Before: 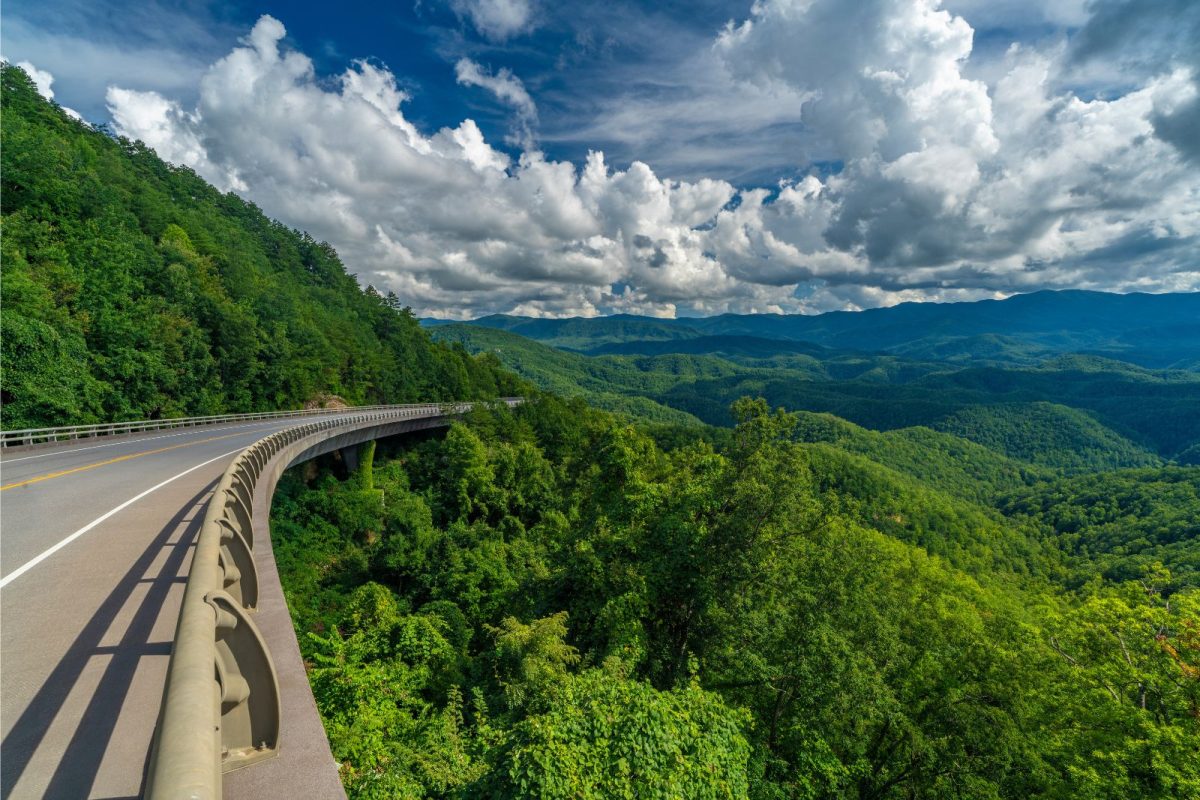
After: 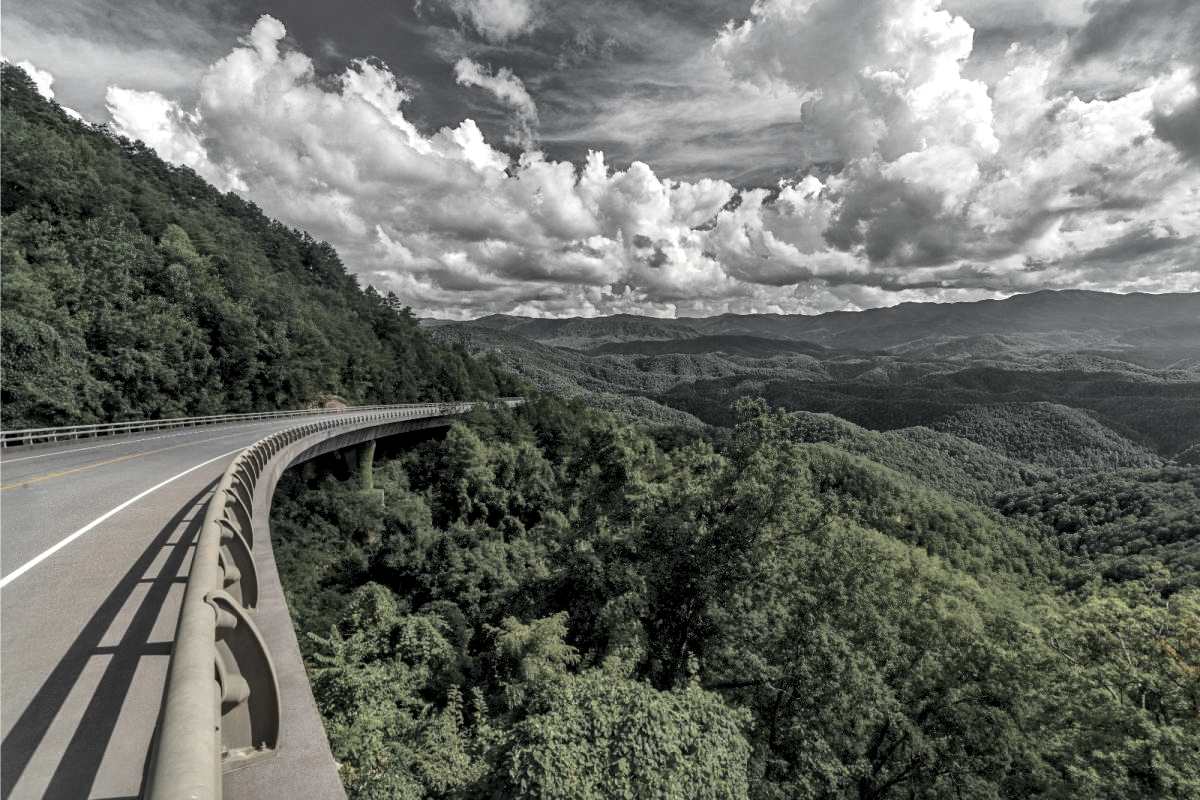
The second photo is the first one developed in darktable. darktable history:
local contrast: mode bilateral grid, contrast 25, coarseness 47, detail 151%, midtone range 0.2
color zones: curves: ch0 [(0, 0.613) (0.01, 0.613) (0.245, 0.448) (0.498, 0.529) (0.642, 0.665) (0.879, 0.777) (0.99, 0.613)]; ch1 [(0, 0.035) (0.121, 0.189) (0.259, 0.197) (0.415, 0.061) (0.589, 0.022) (0.732, 0.022) (0.857, 0.026) (0.991, 0.053)]
